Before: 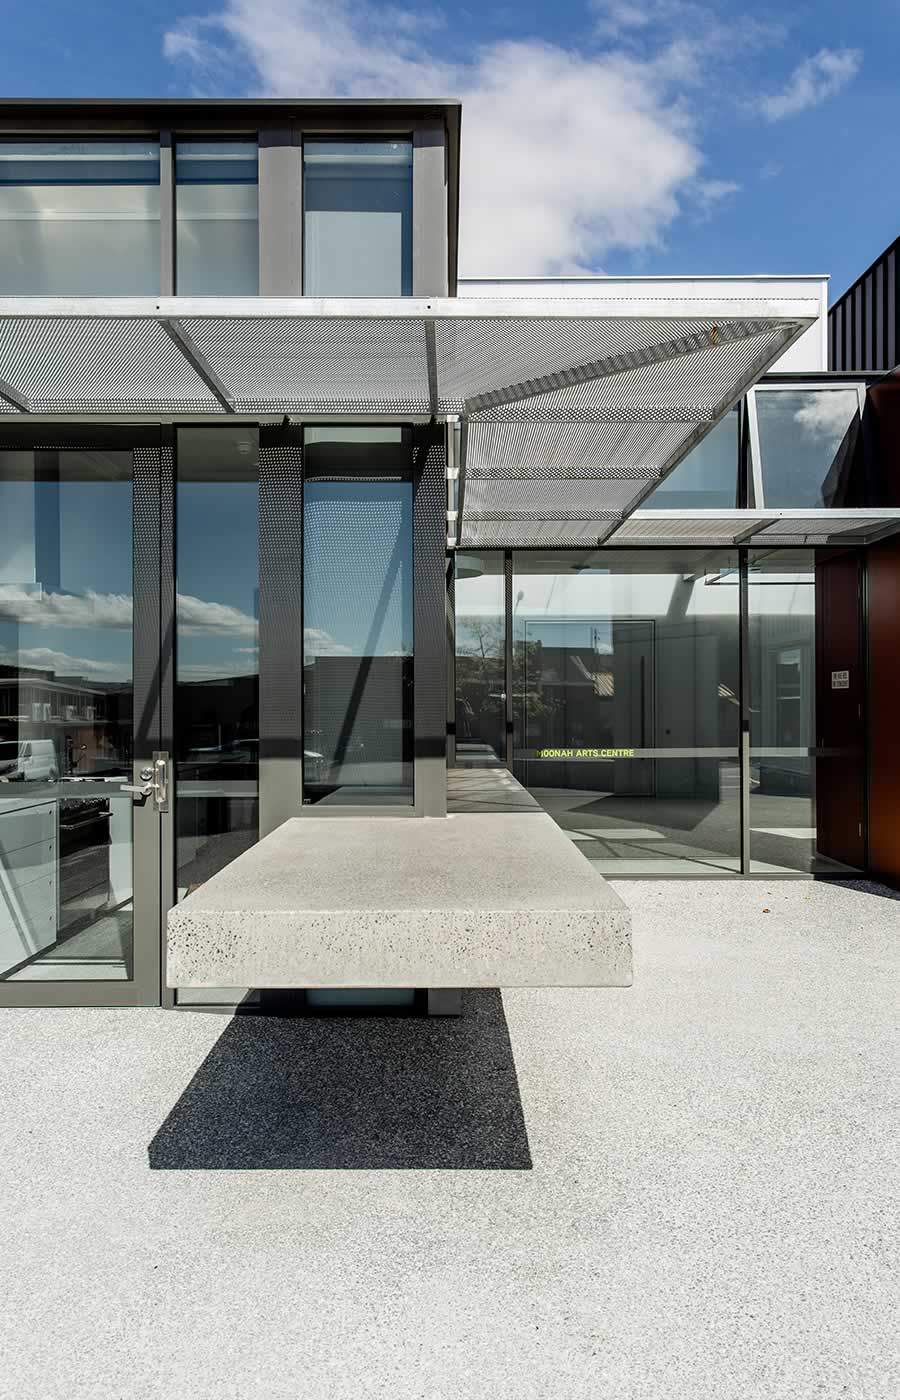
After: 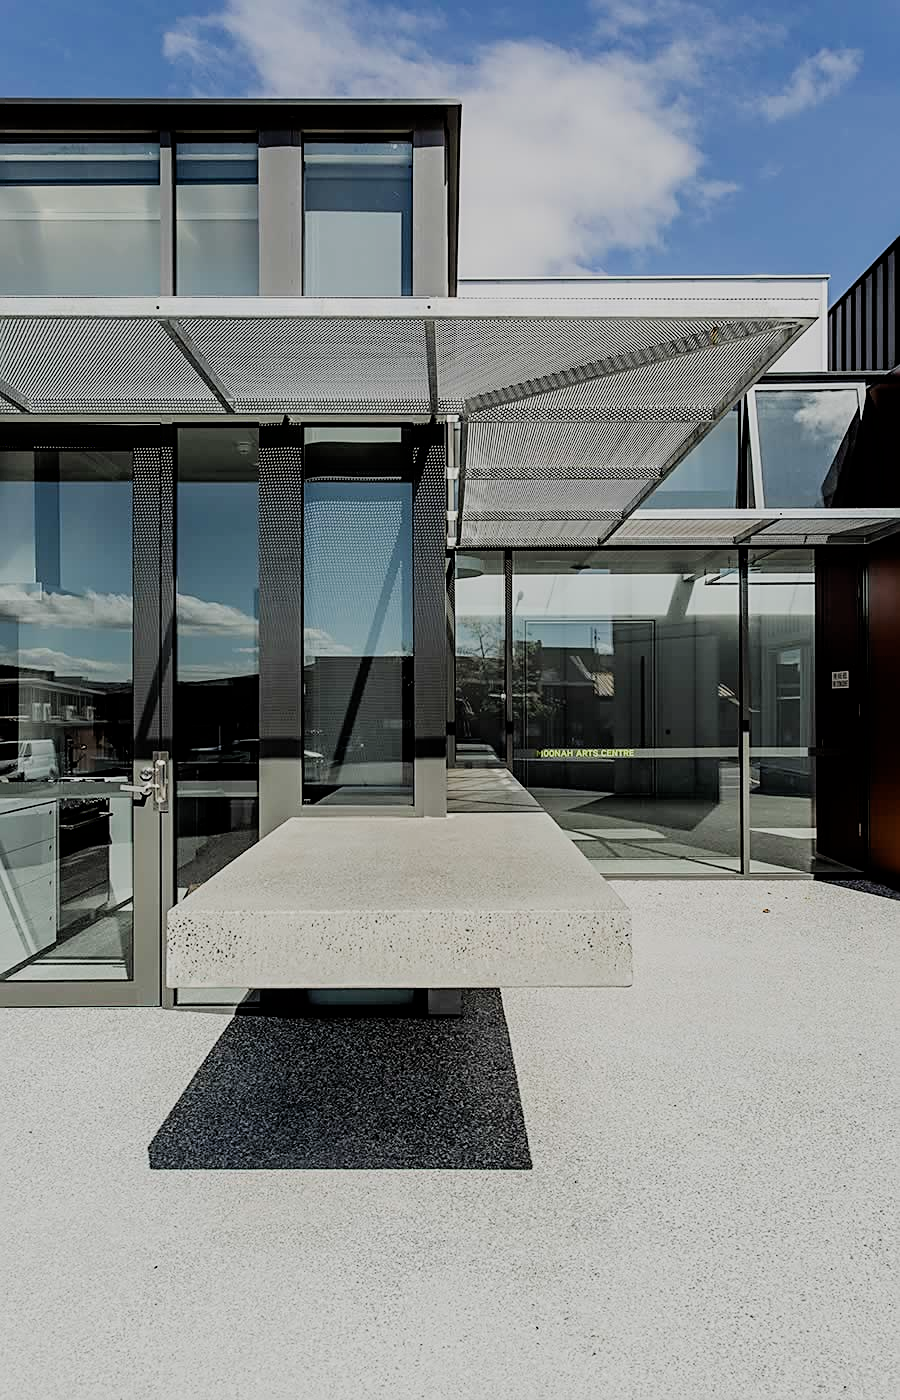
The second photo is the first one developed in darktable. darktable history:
sharpen: on, module defaults
filmic rgb: black relative exposure -9.33 EV, white relative exposure 6.77 EV, hardness 3.05, contrast 1.056, iterations of high-quality reconstruction 0
